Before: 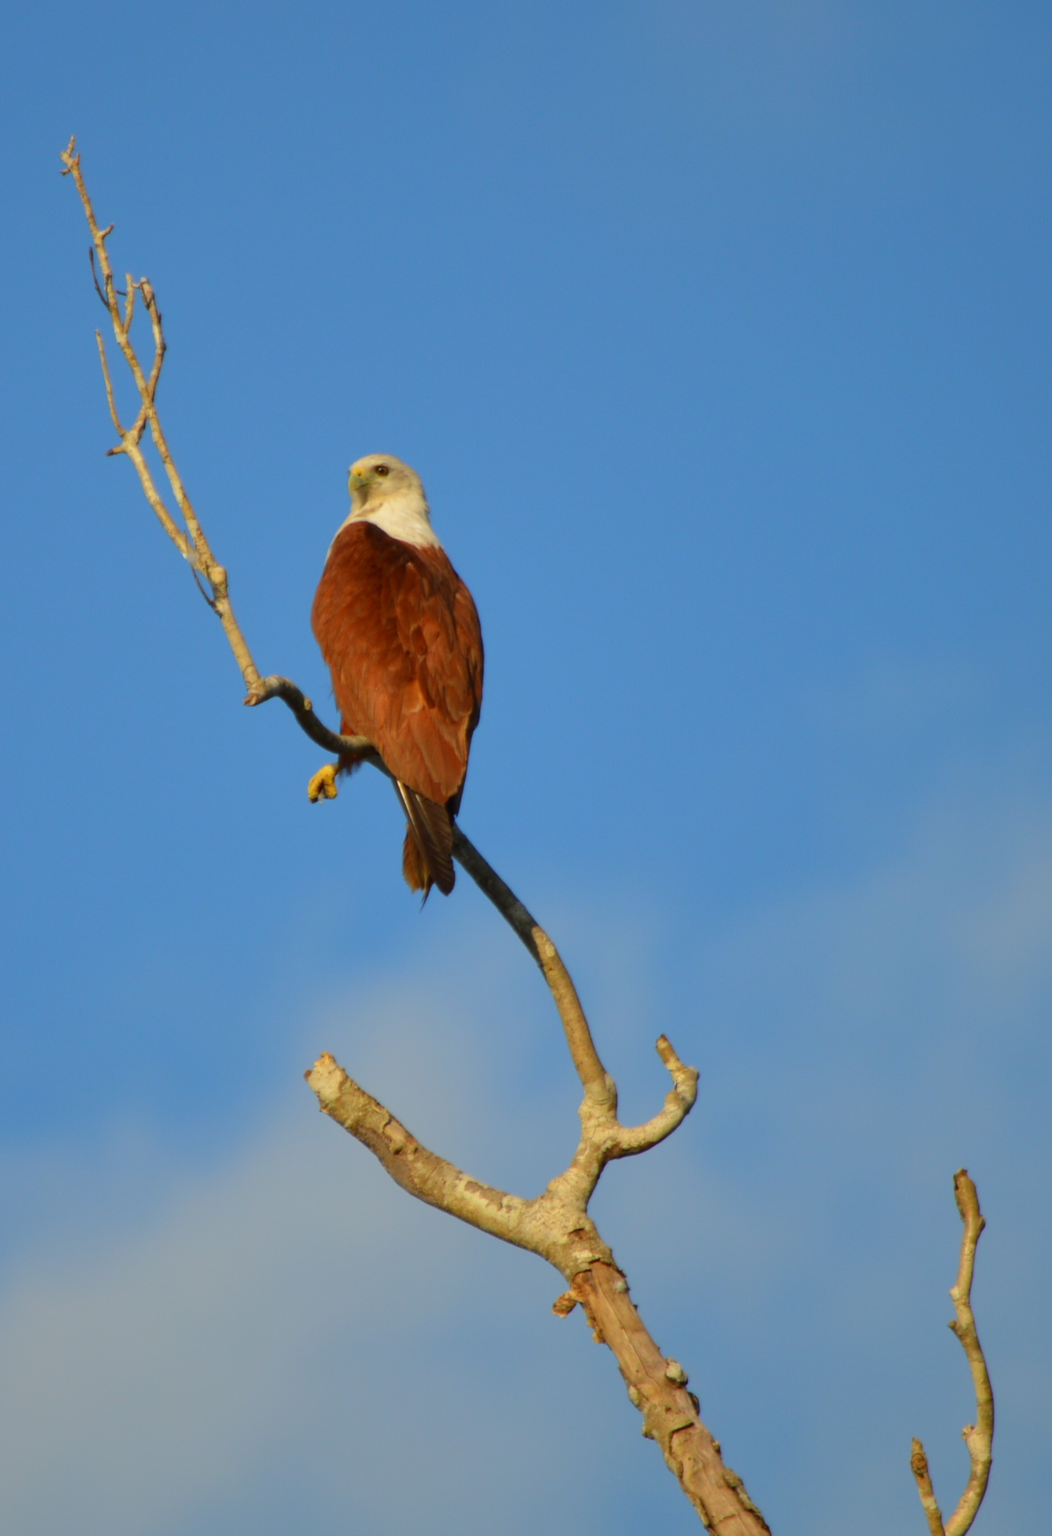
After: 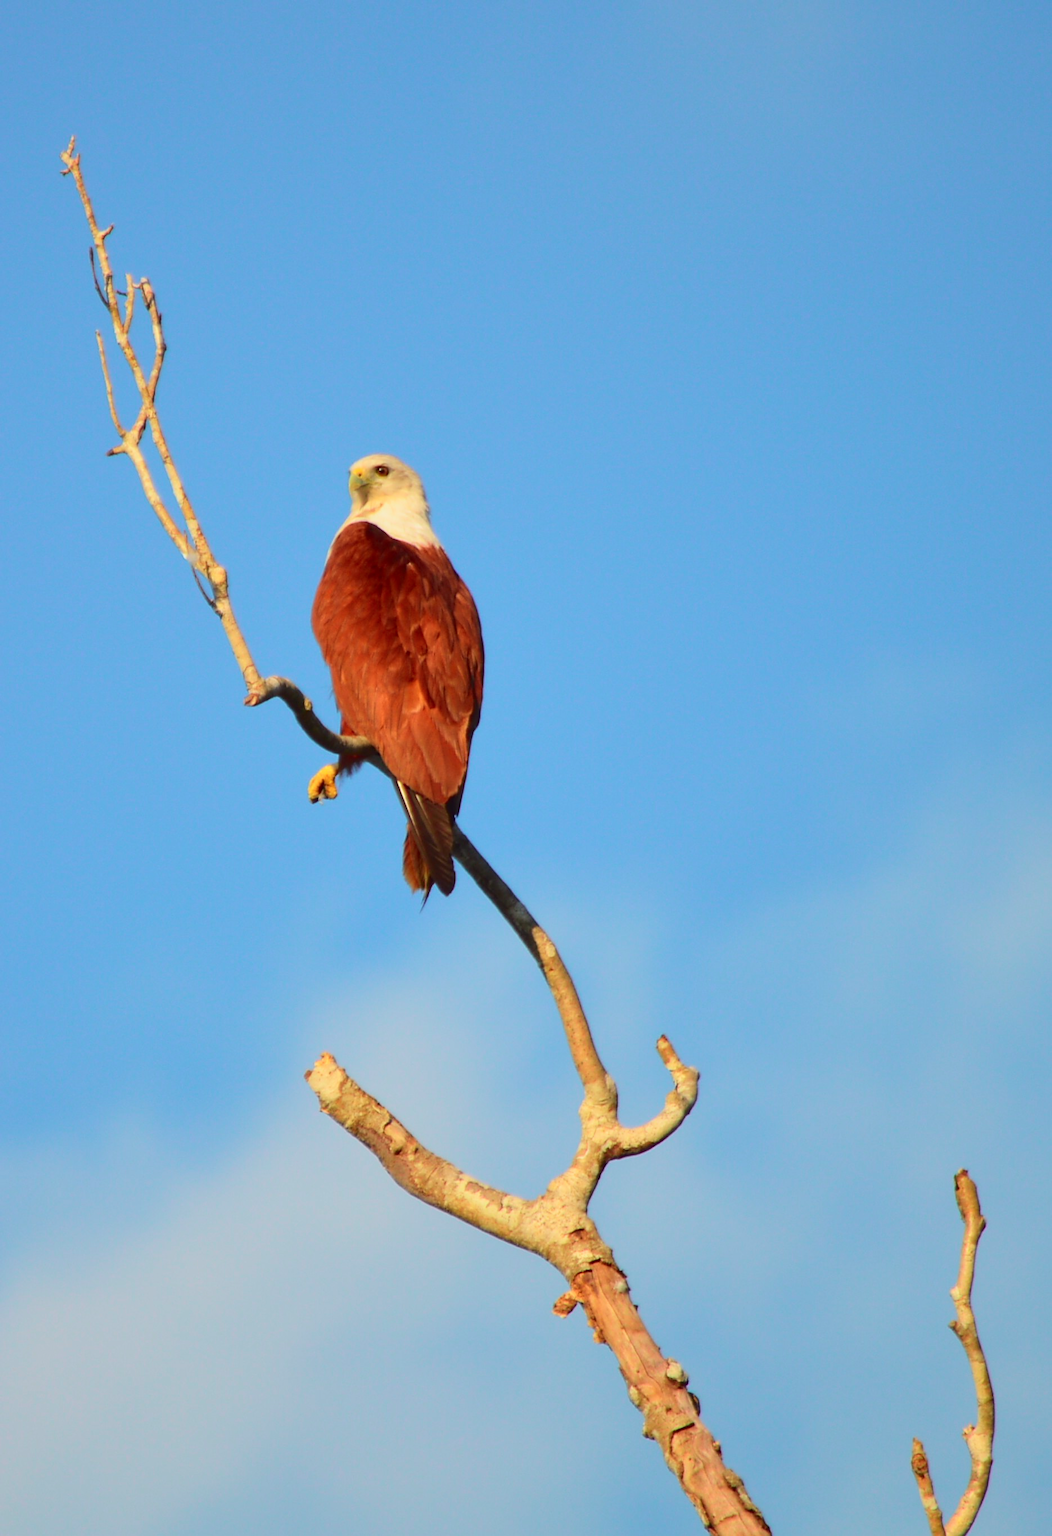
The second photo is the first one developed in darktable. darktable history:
tone curve: curves: ch0 [(0, 0.025) (0.15, 0.143) (0.452, 0.486) (0.751, 0.788) (1, 0.961)]; ch1 [(0, 0) (0.43, 0.408) (0.476, 0.469) (0.497, 0.507) (0.546, 0.571) (0.566, 0.607) (0.62, 0.657) (1, 1)]; ch2 [(0, 0) (0.386, 0.397) (0.505, 0.498) (0.547, 0.546) (0.579, 0.58) (1, 1)], color space Lab, independent channels, preserve colors none
sharpen: on, module defaults
base curve: curves: ch0 [(0, 0) (0.688, 0.865) (1, 1)], preserve colors none
